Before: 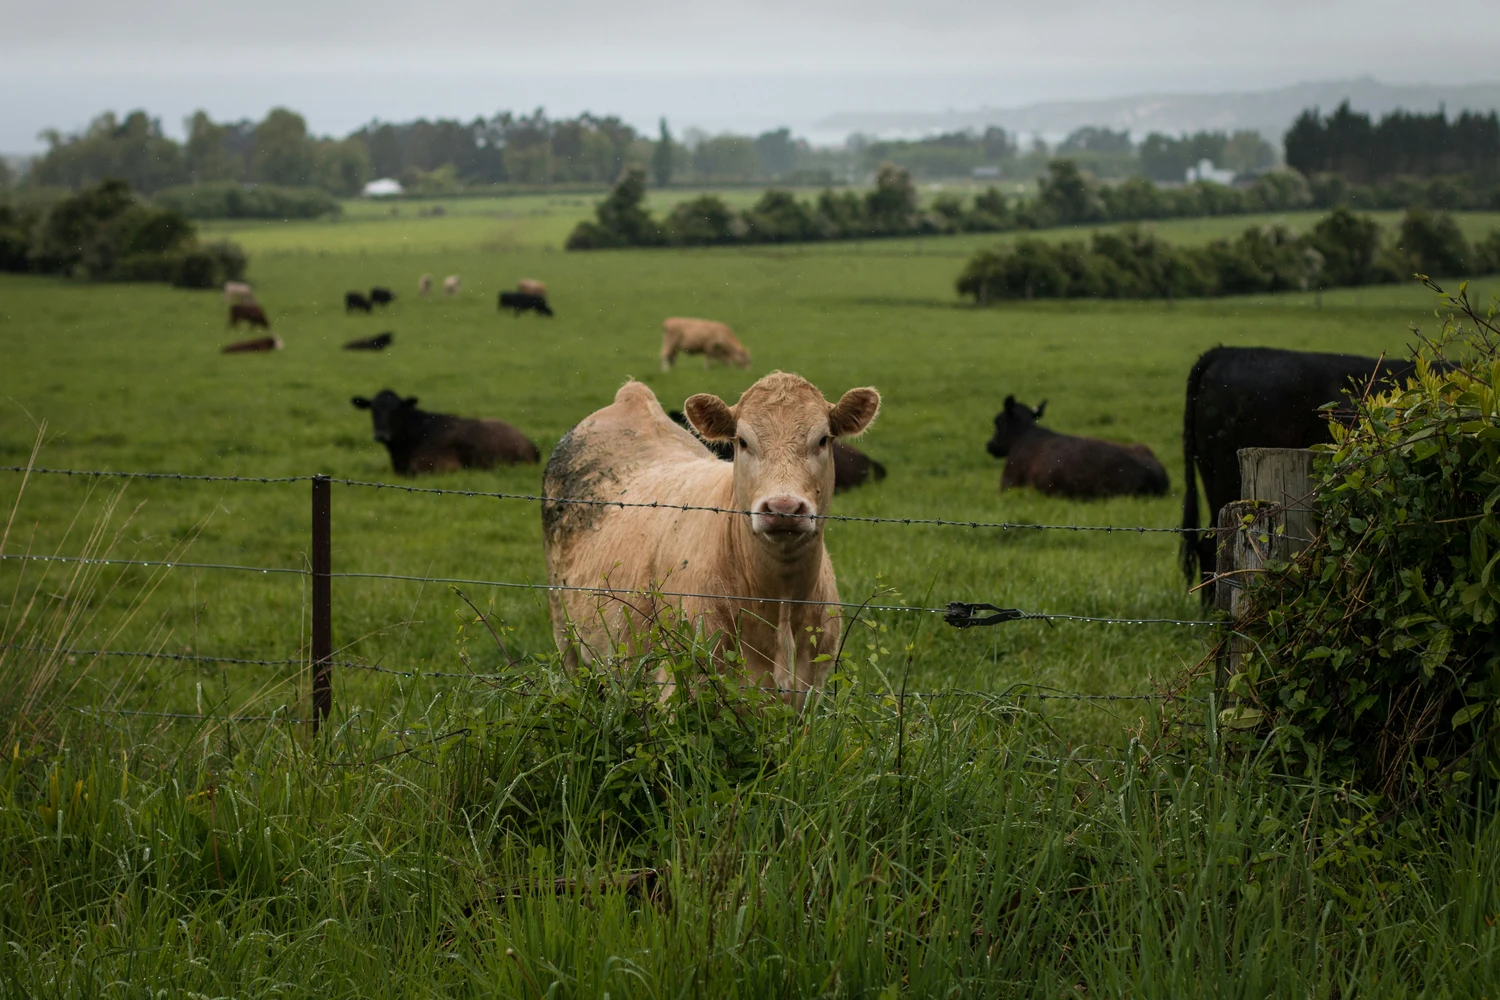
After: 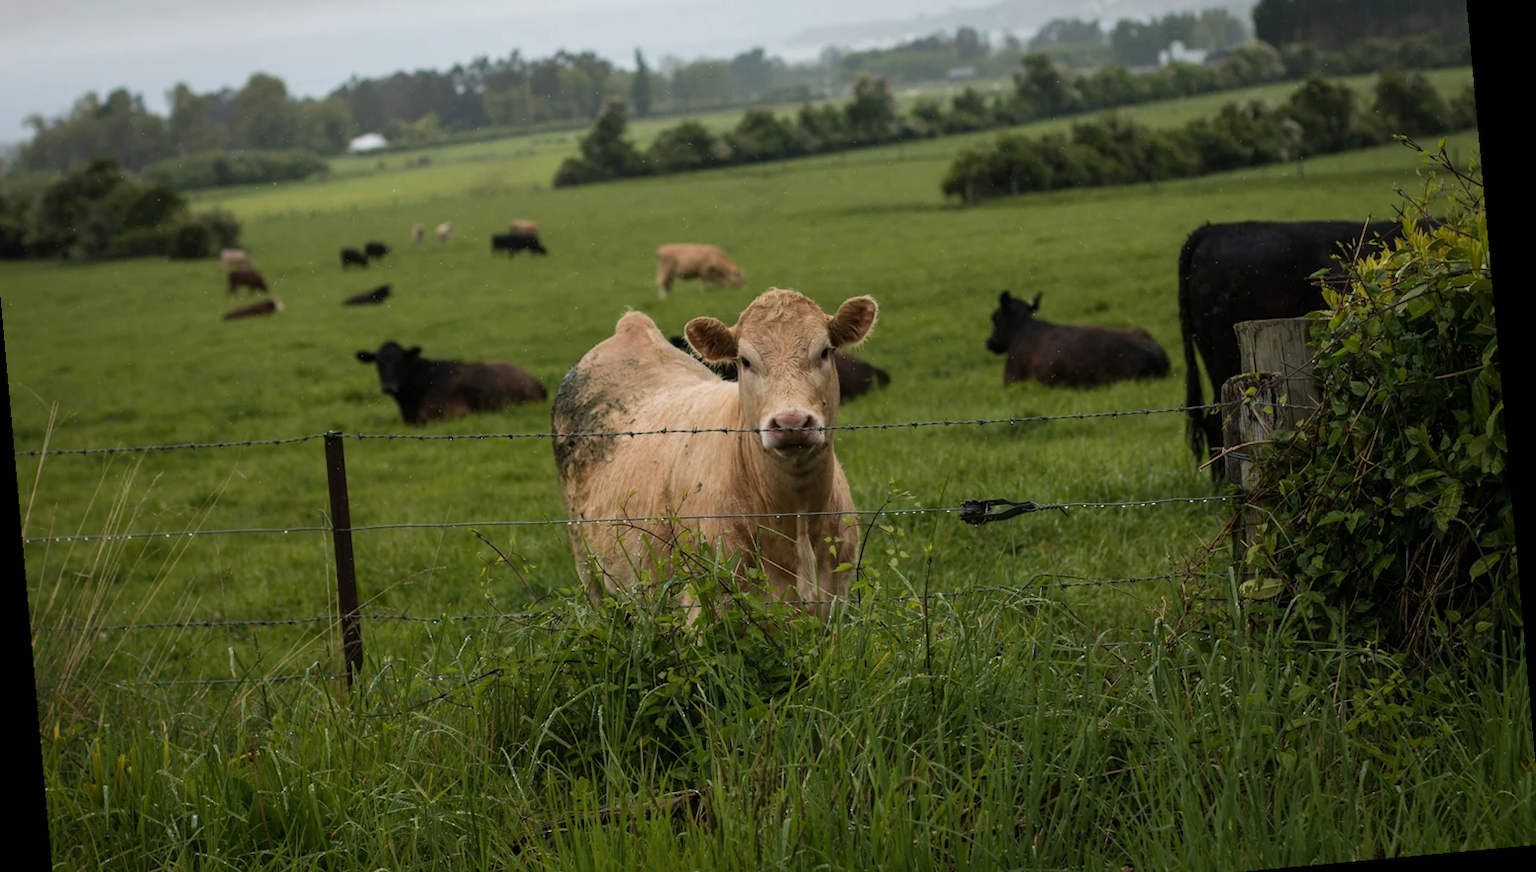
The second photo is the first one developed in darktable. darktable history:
rotate and perspective: rotation -5.2°, automatic cropping off
crop and rotate: left 1.814%, top 12.818%, right 0.25%, bottom 9.225%
